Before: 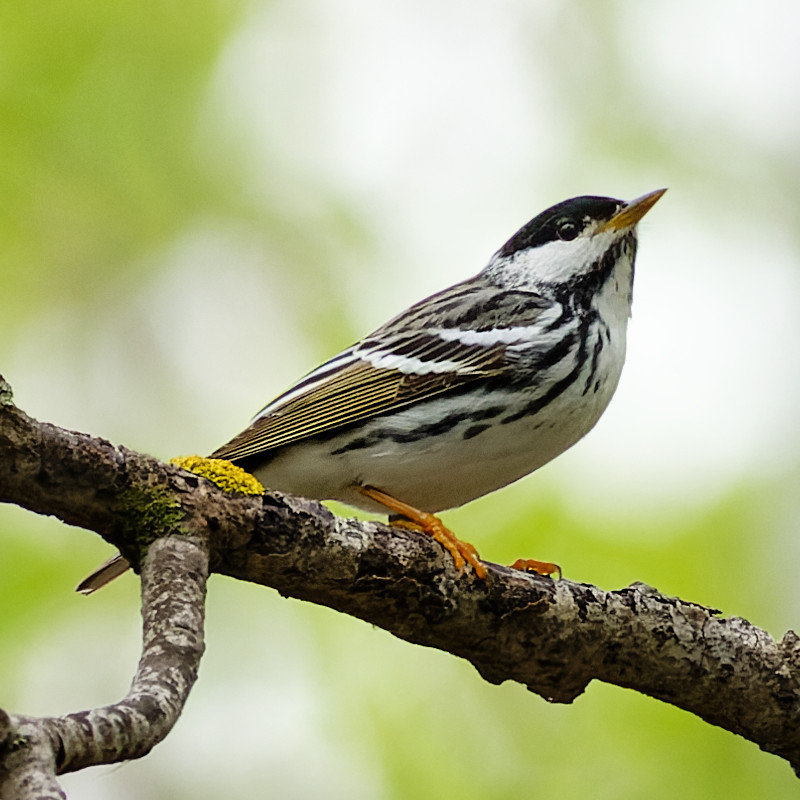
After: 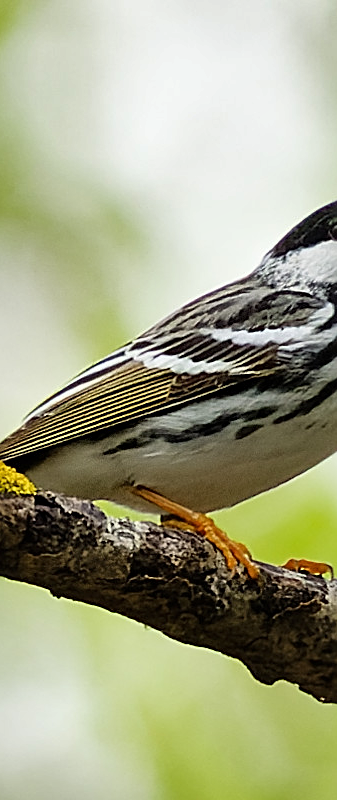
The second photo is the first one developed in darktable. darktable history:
sharpen: on, module defaults
crop: left 28.599%, right 29.253%
shadows and highlights: low approximation 0.01, soften with gaussian
